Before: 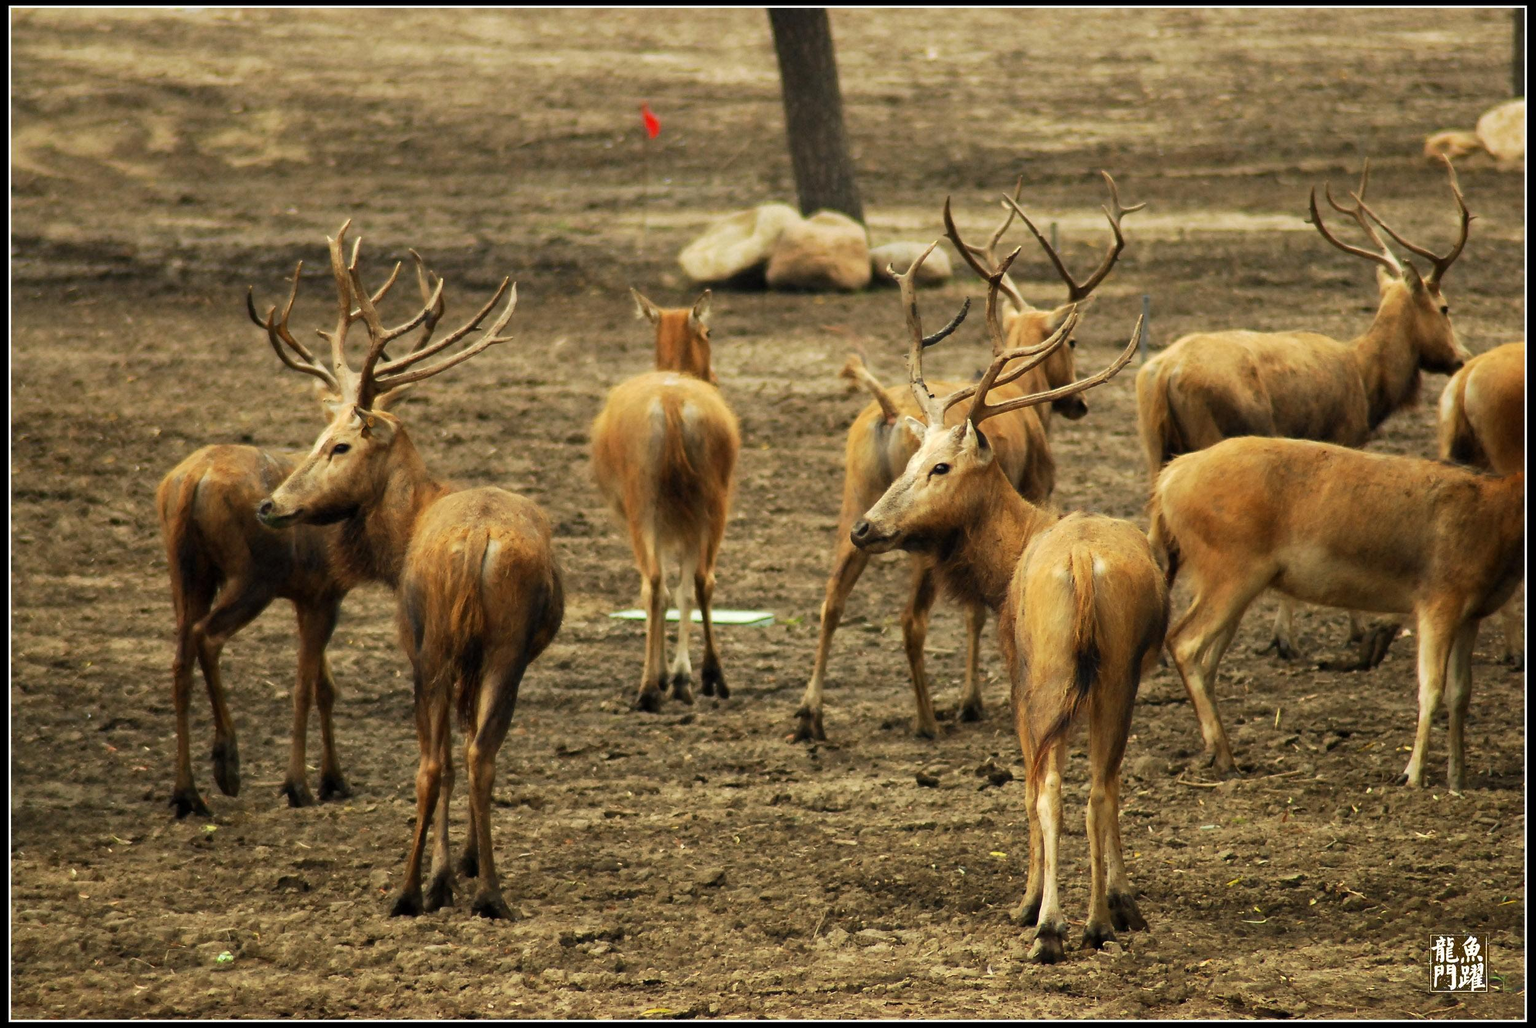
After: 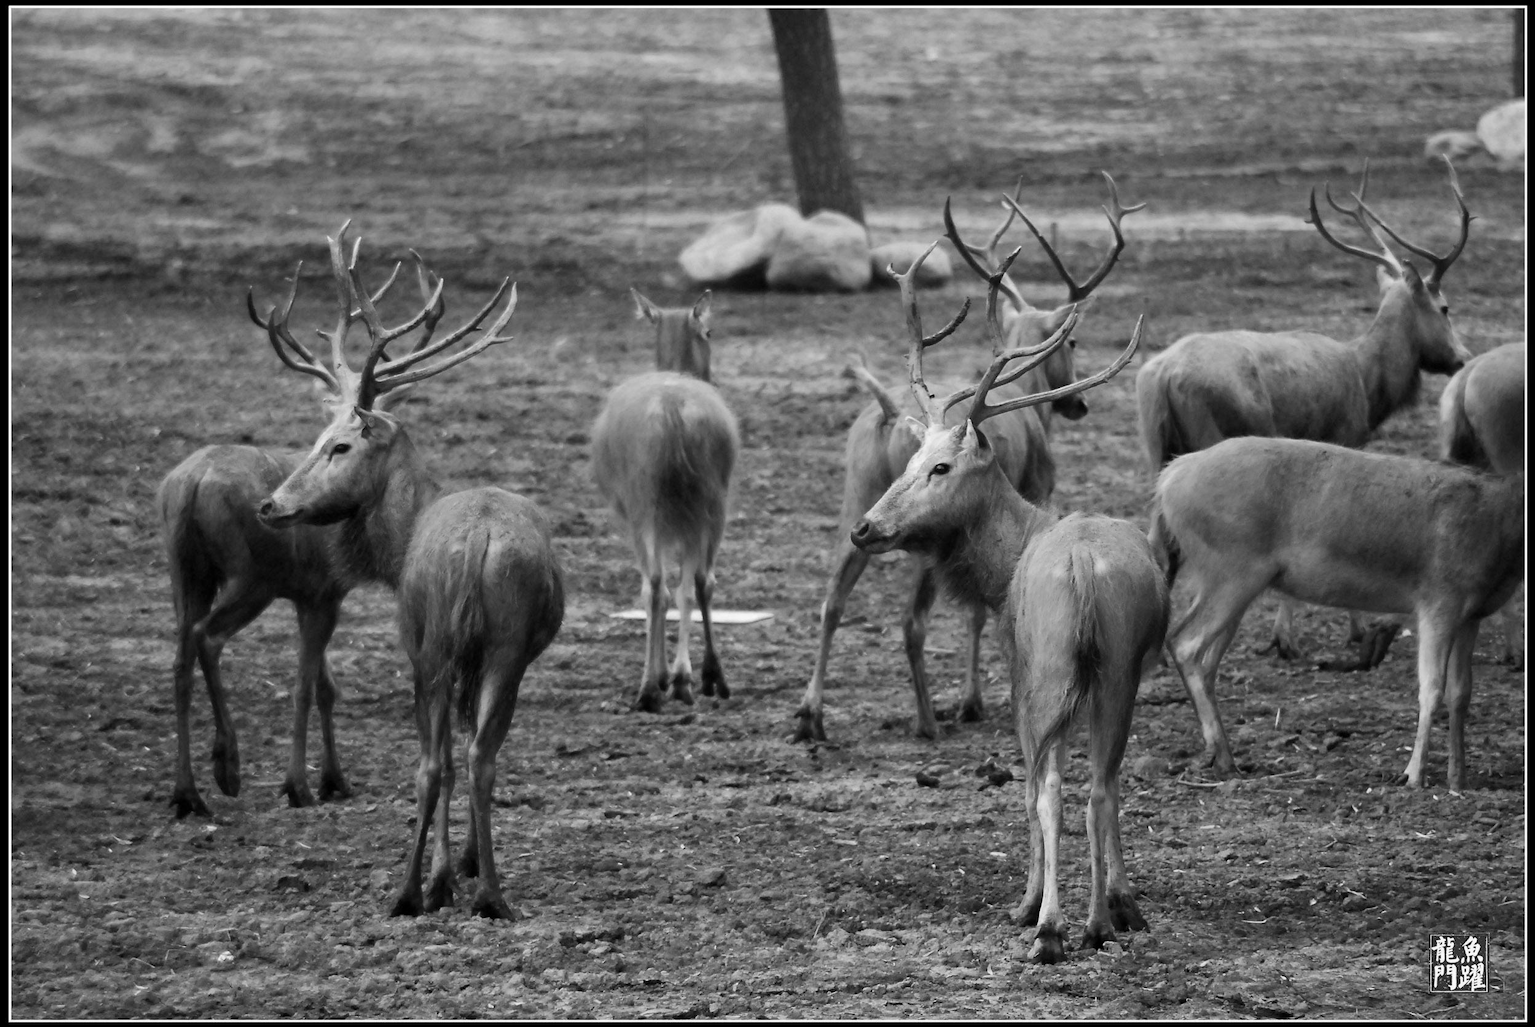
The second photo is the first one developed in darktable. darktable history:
monochrome: size 1
color balance rgb: perceptual saturation grading › global saturation 20%, global vibrance 20%
white balance: red 0.967, blue 1.049
